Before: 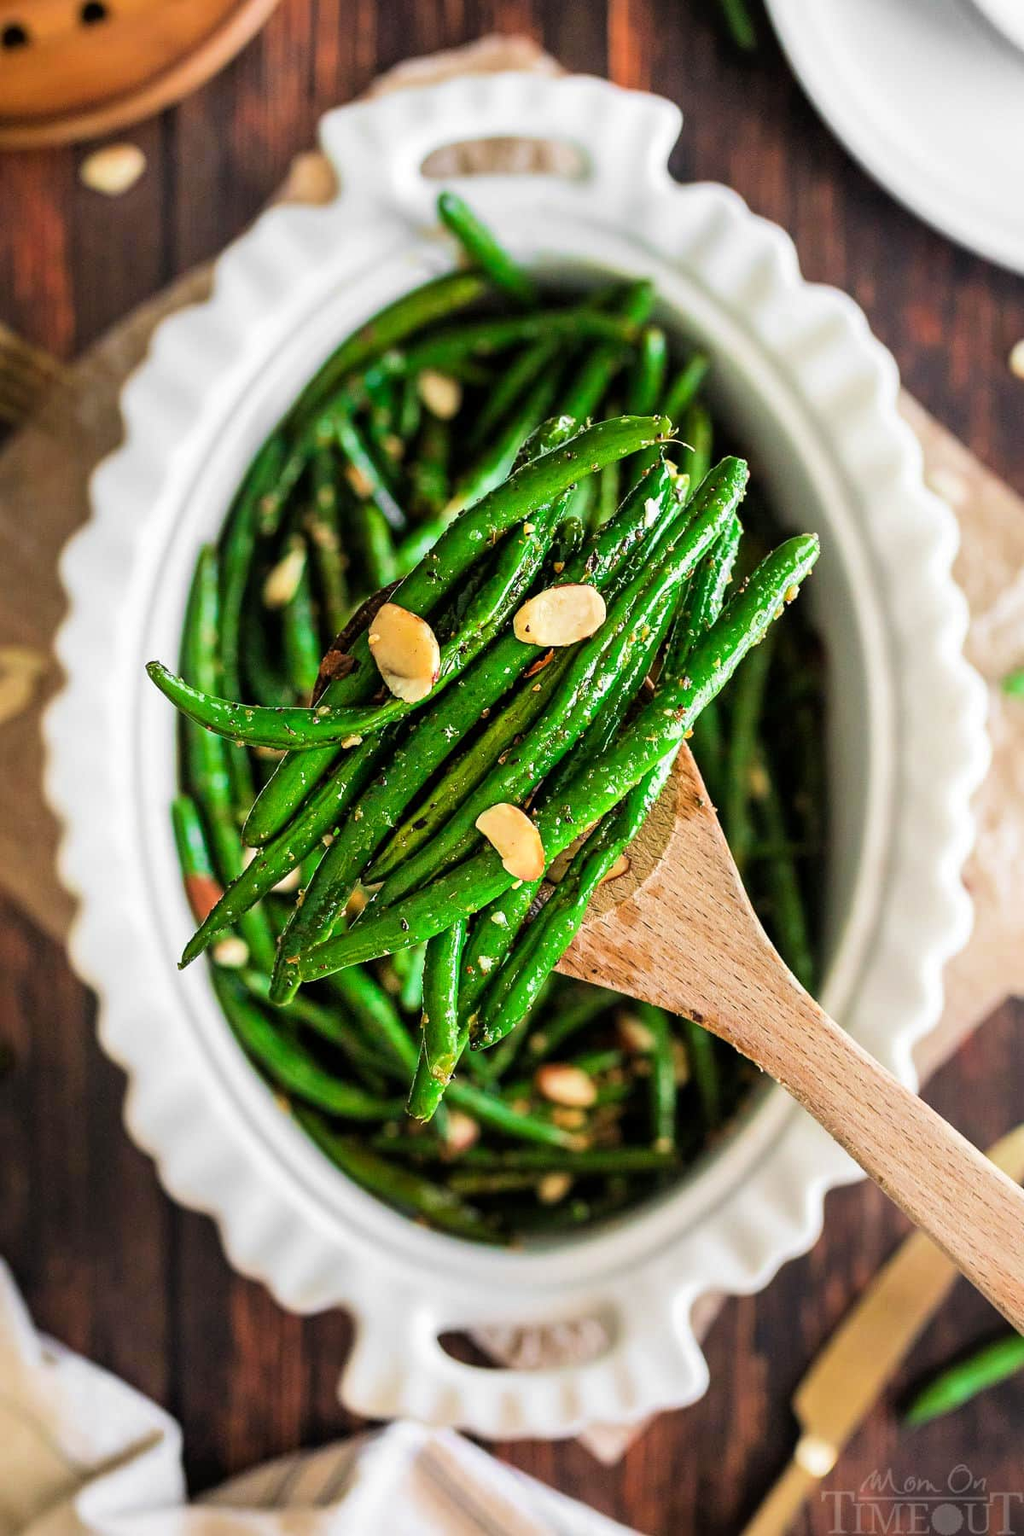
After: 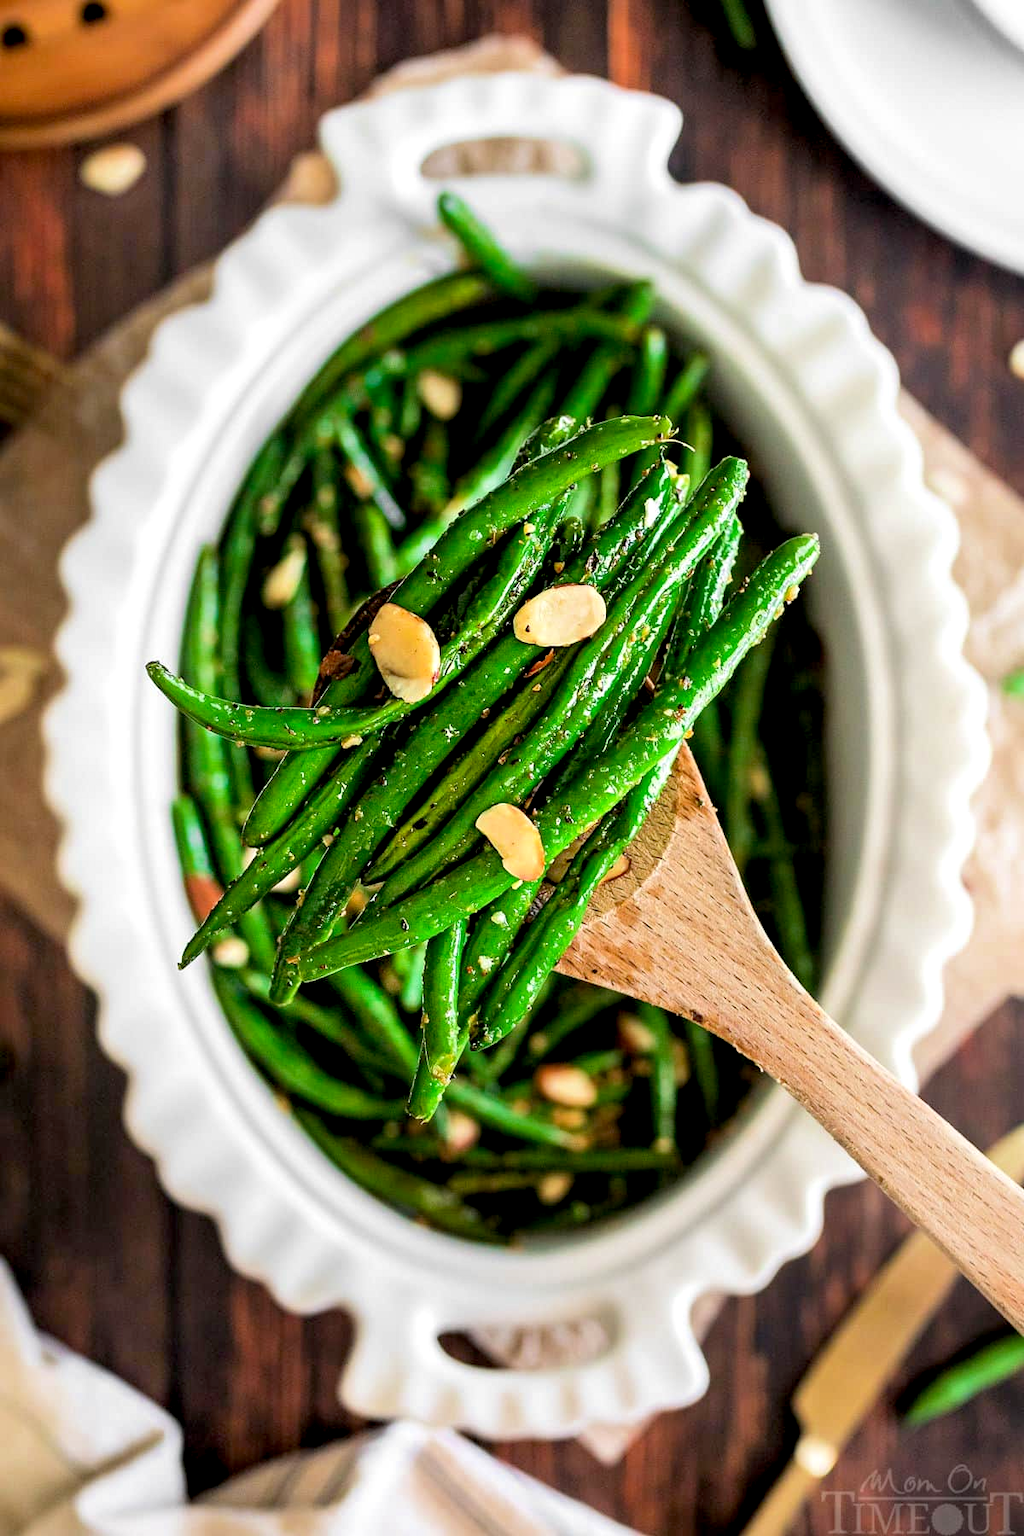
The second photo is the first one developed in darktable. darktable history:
exposure: black level correction 0.007, exposure 0.105 EV, compensate highlight preservation false
